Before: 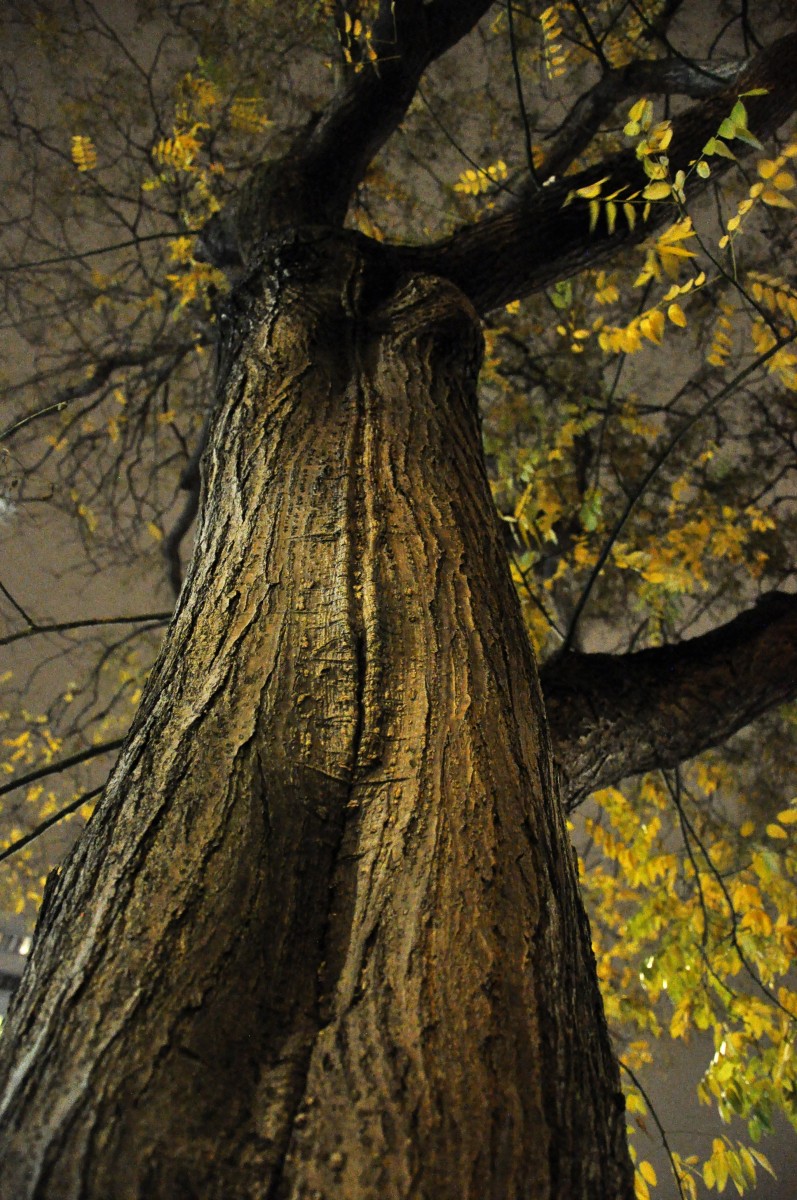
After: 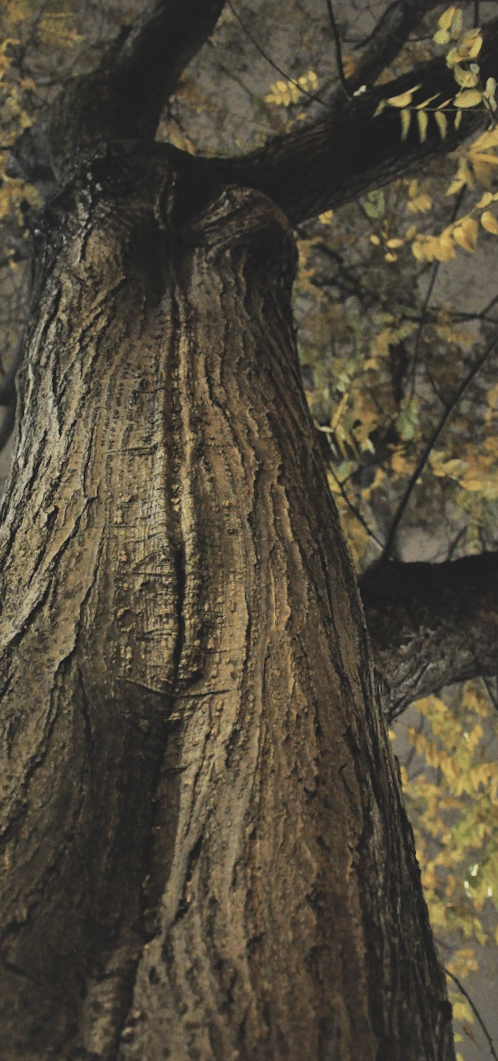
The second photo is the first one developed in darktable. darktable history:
contrast brightness saturation: contrast -0.26, saturation -0.43
local contrast: mode bilateral grid, contrast 20, coarseness 50, detail 120%, midtone range 0.2
crop and rotate: left 22.918%, top 5.629%, right 14.711%, bottom 2.247%
rotate and perspective: rotation -1°, crop left 0.011, crop right 0.989, crop top 0.025, crop bottom 0.975
